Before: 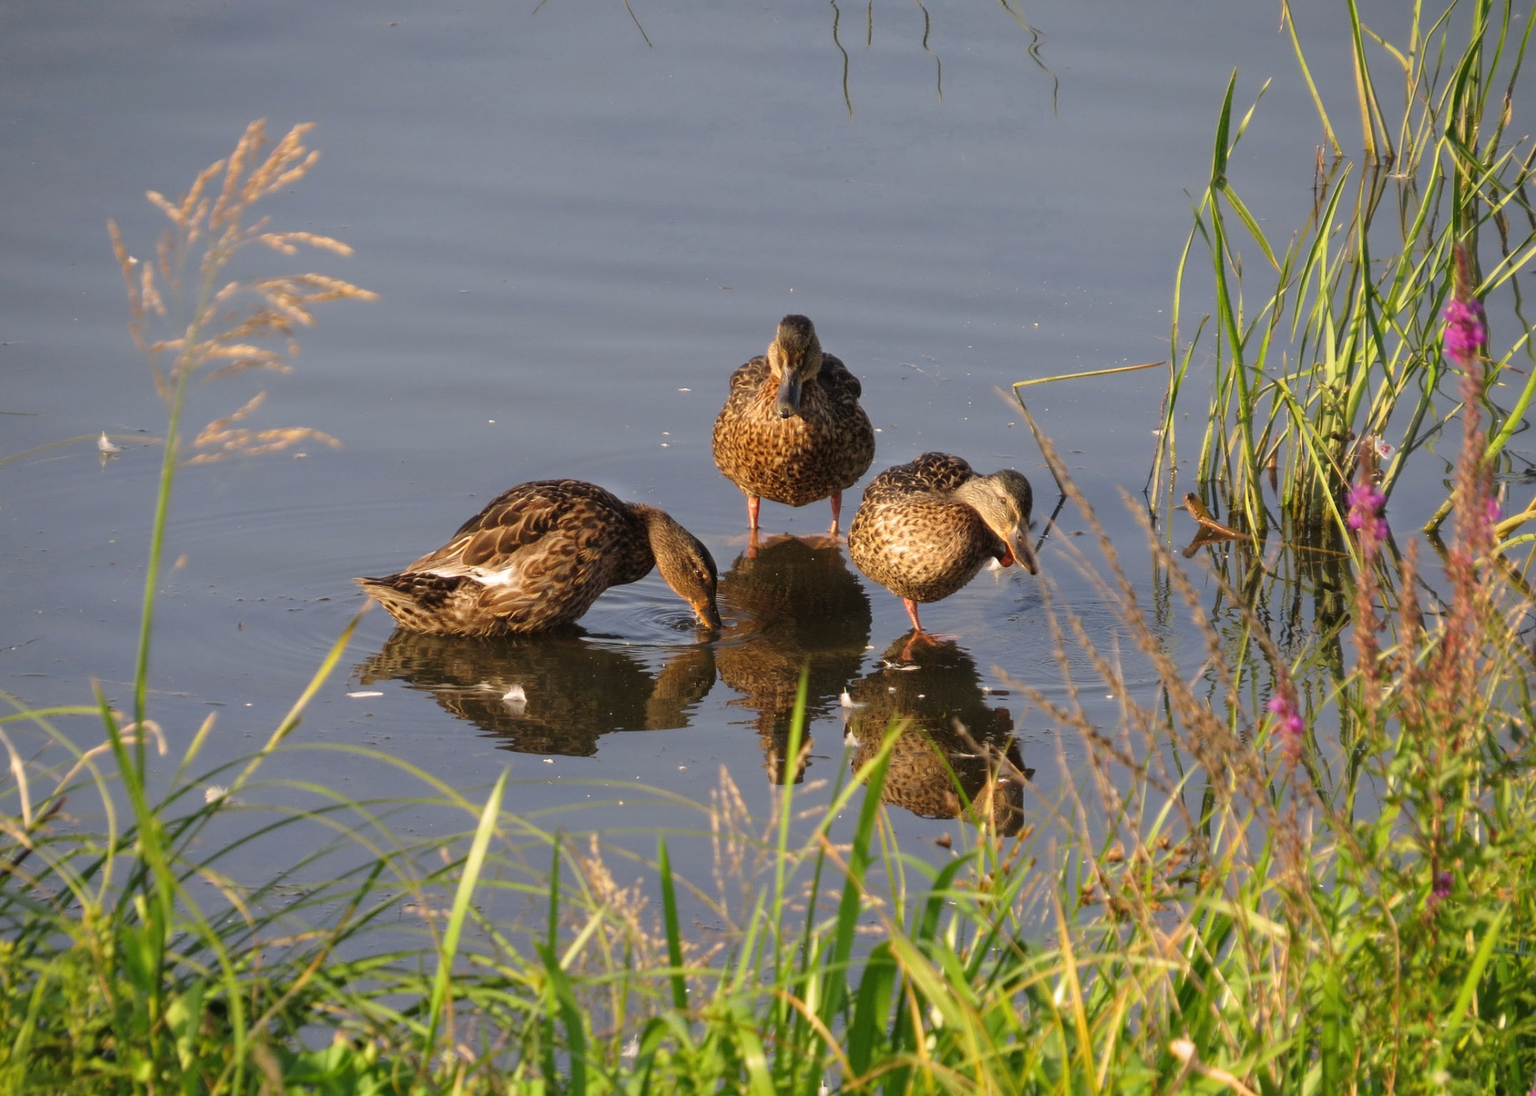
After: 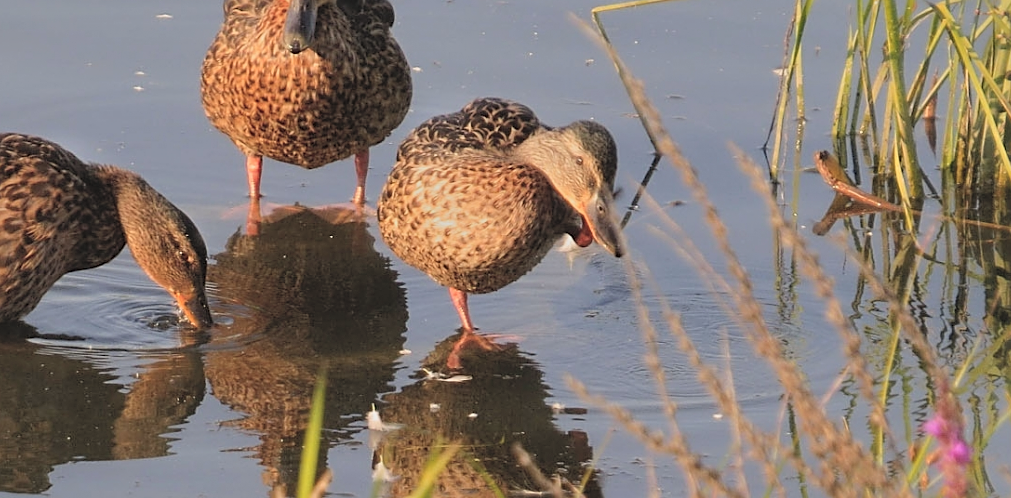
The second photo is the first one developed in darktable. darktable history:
contrast brightness saturation: brightness 0.289
tone equalizer: -8 EV -1.98 EV, -7 EV -1.99 EV, -6 EV -1.99 EV, -5 EV -2 EV, -4 EV -1.97 EV, -3 EV -1.98 EV, -2 EV -2 EV, -1 EV -1.62 EV, +0 EV -2 EV, mask exposure compensation -0.488 EV
sharpen: on, module defaults
crop: left 36.365%, top 34.468%, right 13.064%, bottom 30.579%
color zones: curves: ch1 [(0.309, 0.524) (0.41, 0.329) (0.508, 0.509)]; ch2 [(0.25, 0.457) (0.75, 0.5)]
shadows and highlights: shadows 31.84, highlights -31.73, soften with gaussian
exposure: black level correction -0.002, exposure 1.115 EV, compensate exposure bias true, compensate highlight preservation false
